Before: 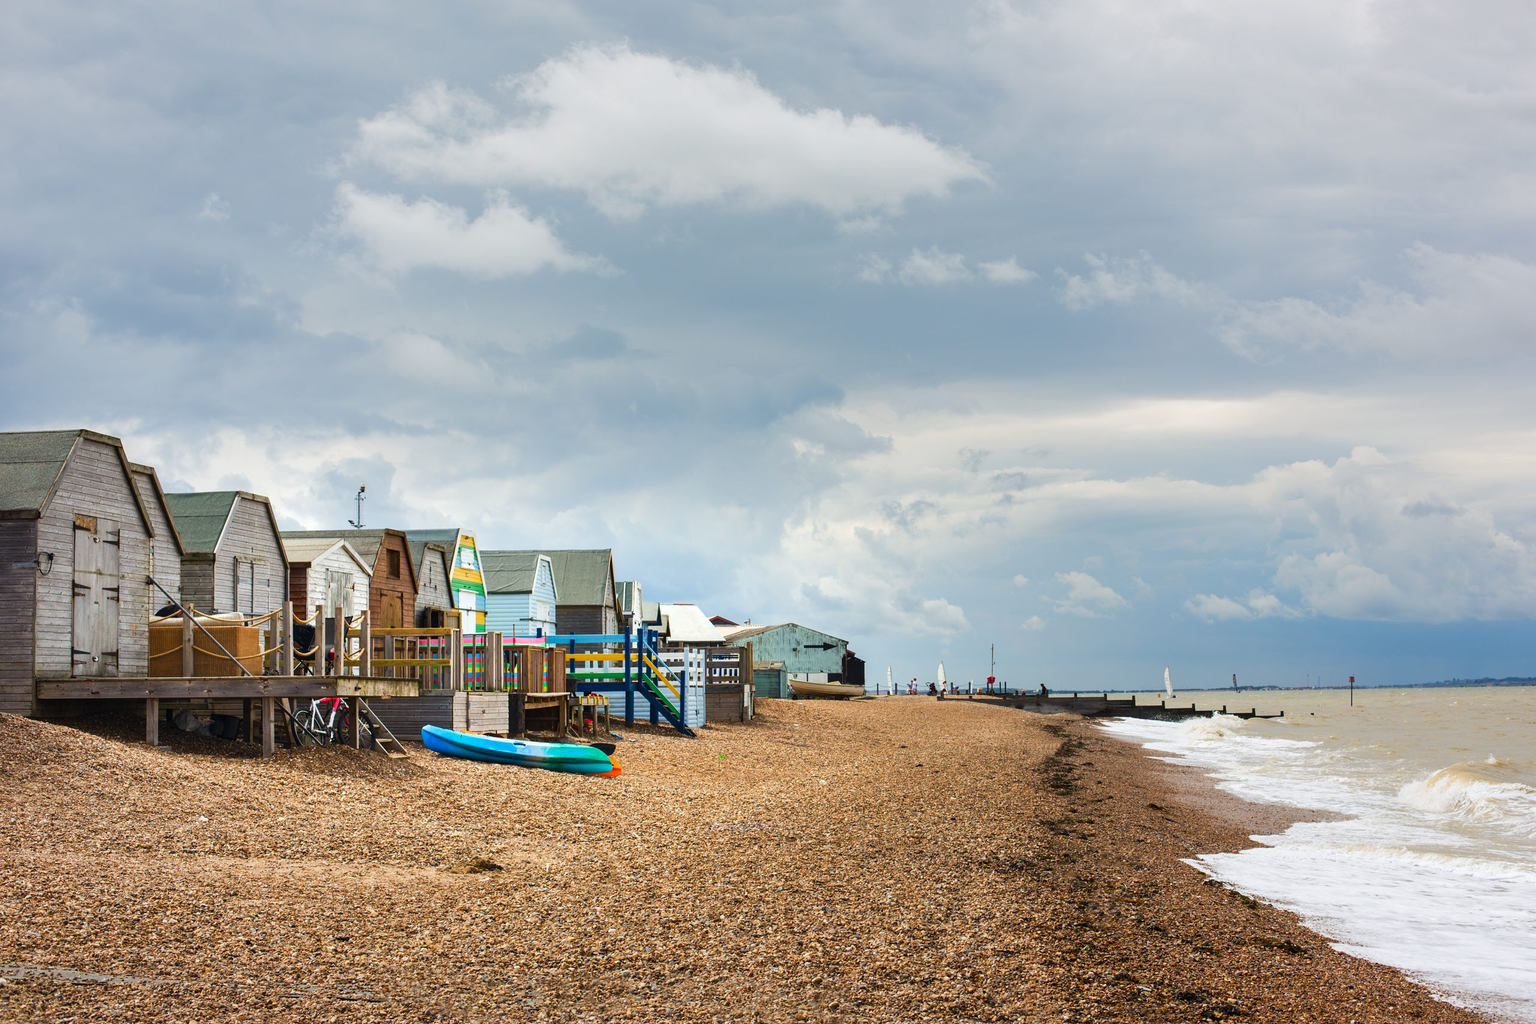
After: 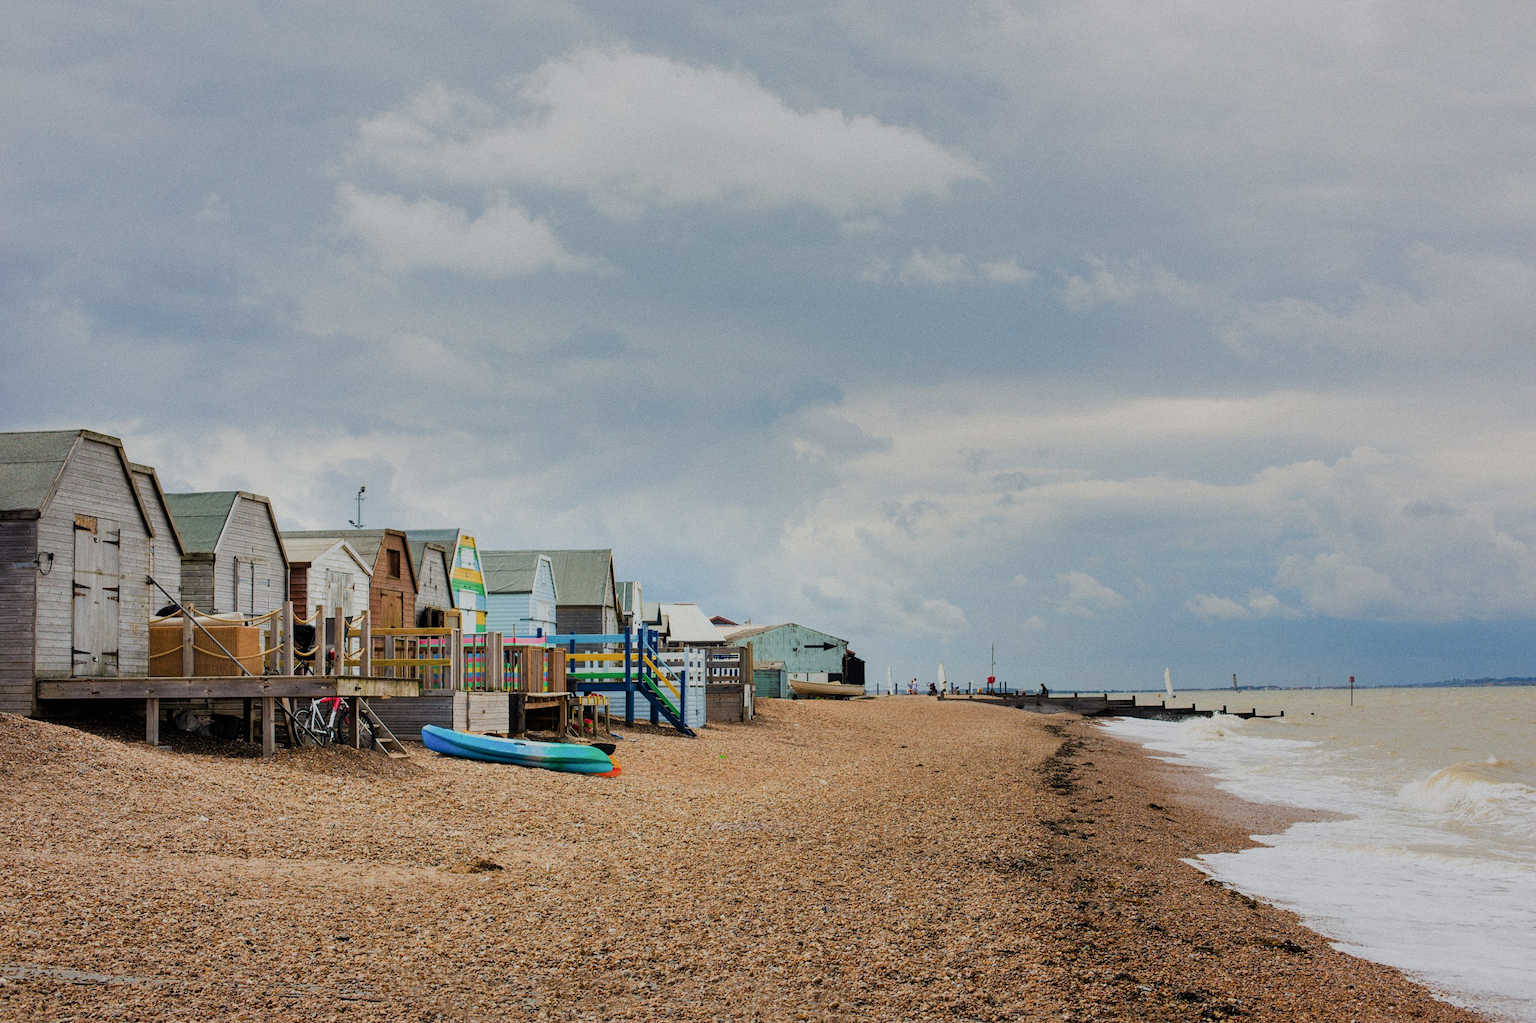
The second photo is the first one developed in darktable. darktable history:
filmic rgb: black relative exposure -6.59 EV, white relative exposure 4.71 EV, hardness 3.13, contrast 0.805
grain: coarseness 0.09 ISO
